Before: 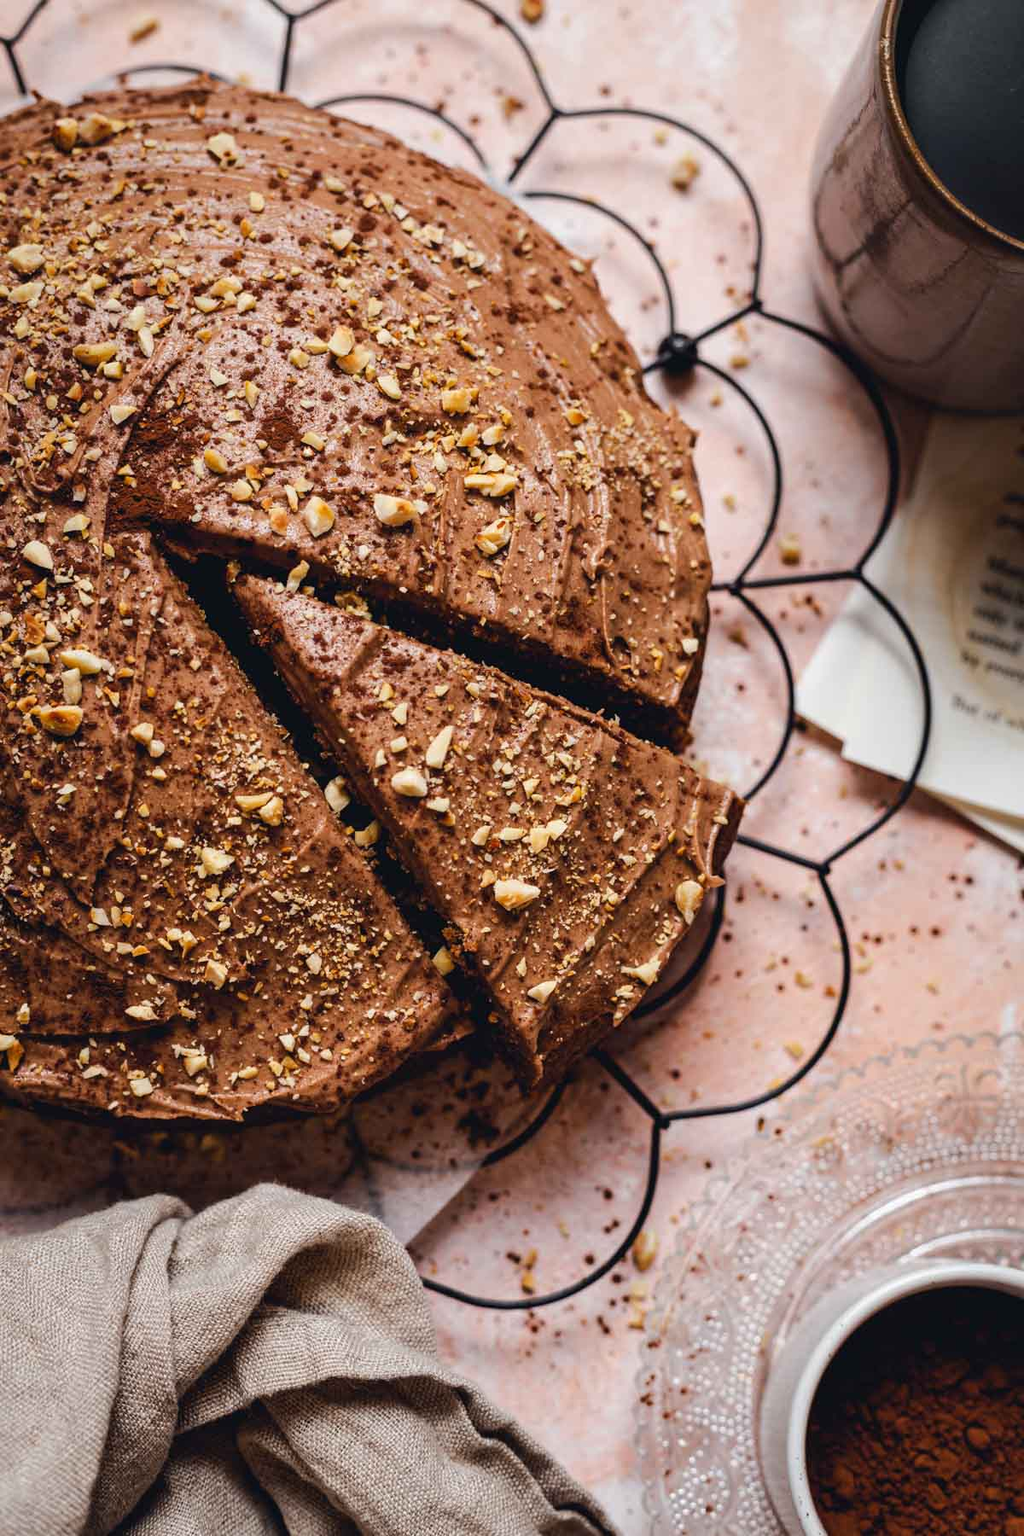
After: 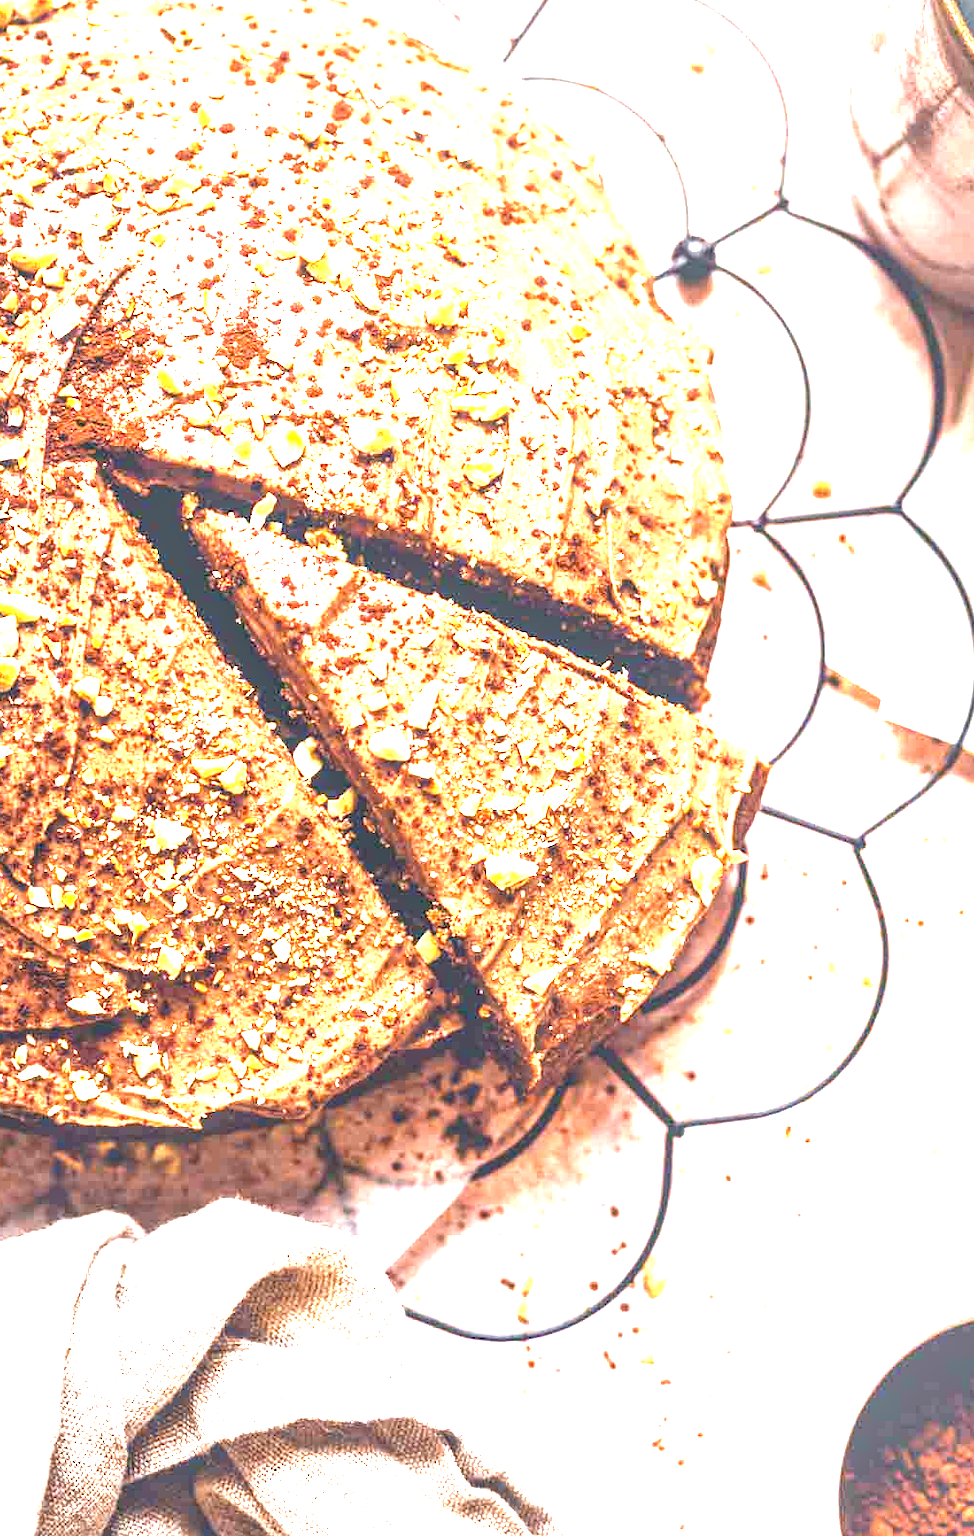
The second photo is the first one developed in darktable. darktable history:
crop: left 6.446%, top 8.188%, right 9.538%, bottom 3.548%
local contrast: on, module defaults
exposure: exposure 3 EV, compensate highlight preservation false
